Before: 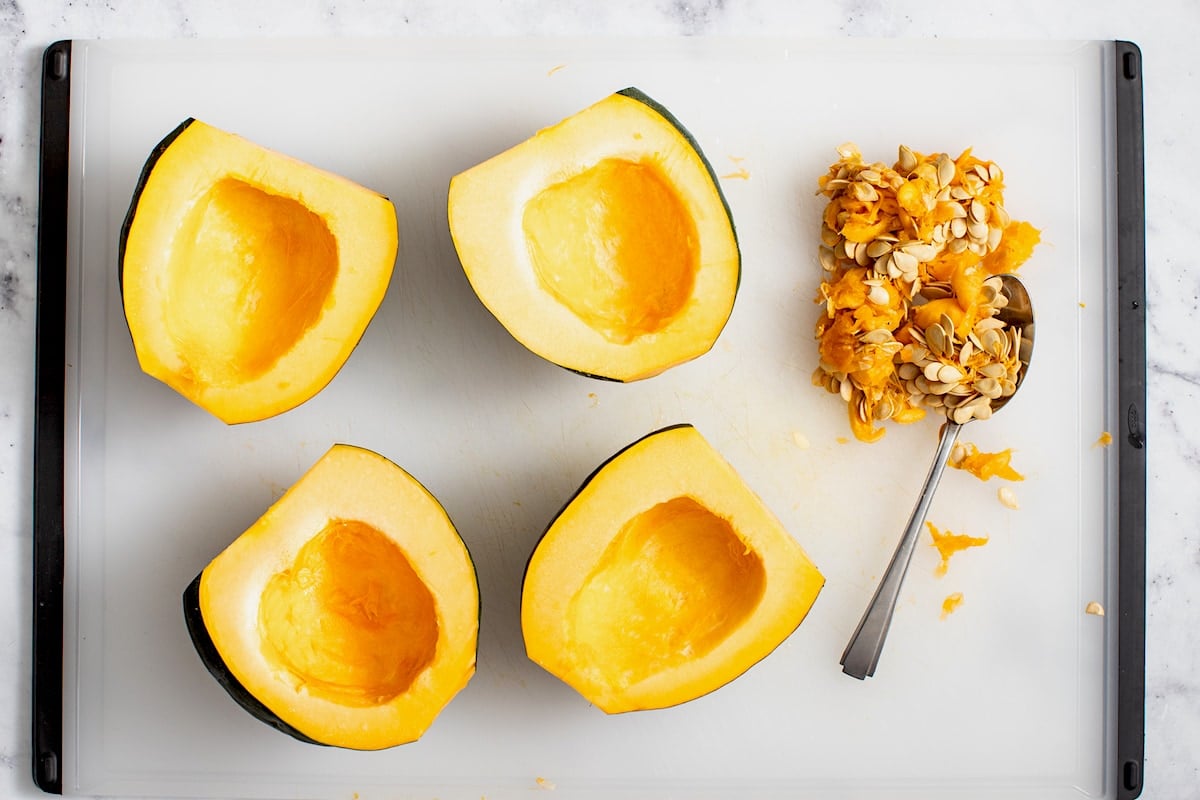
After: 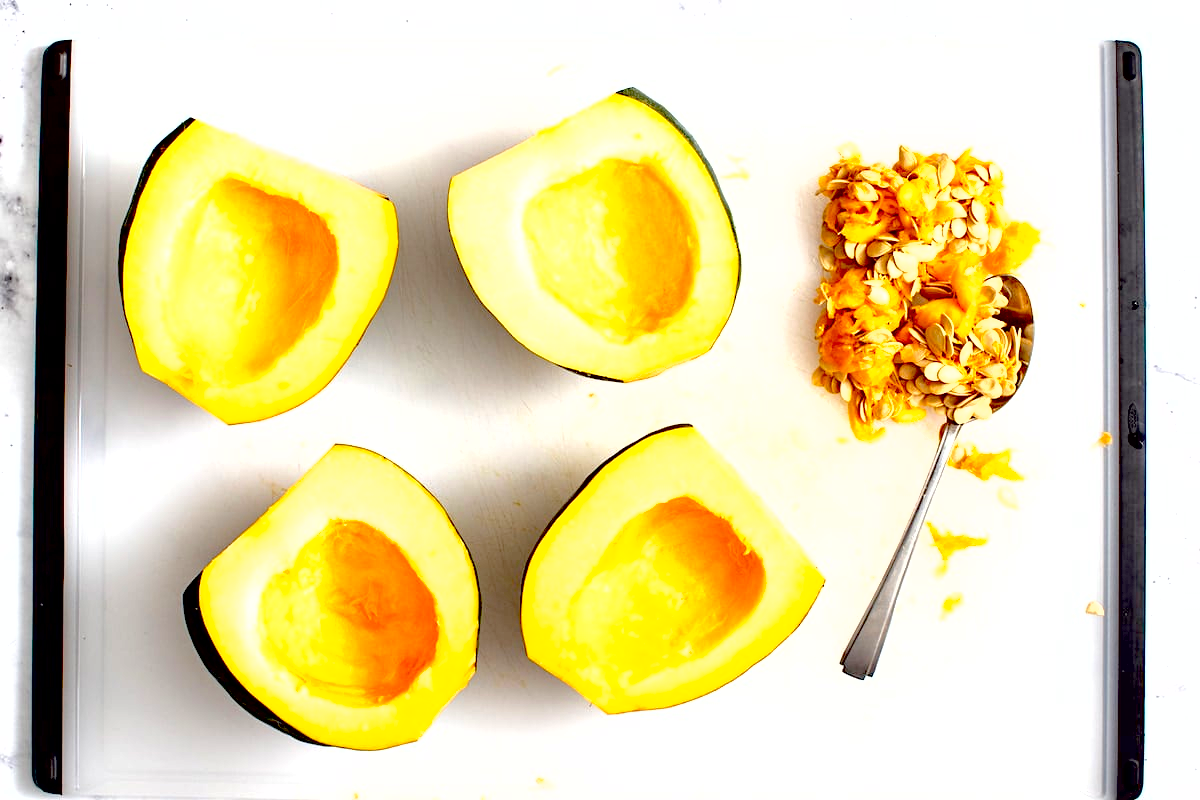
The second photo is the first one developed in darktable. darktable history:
exposure: black level correction 0.035, exposure 0.904 EV, compensate exposure bias true, compensate highlight preservation false
shadows and highlights: shadows 25.57, highlights -24.28
